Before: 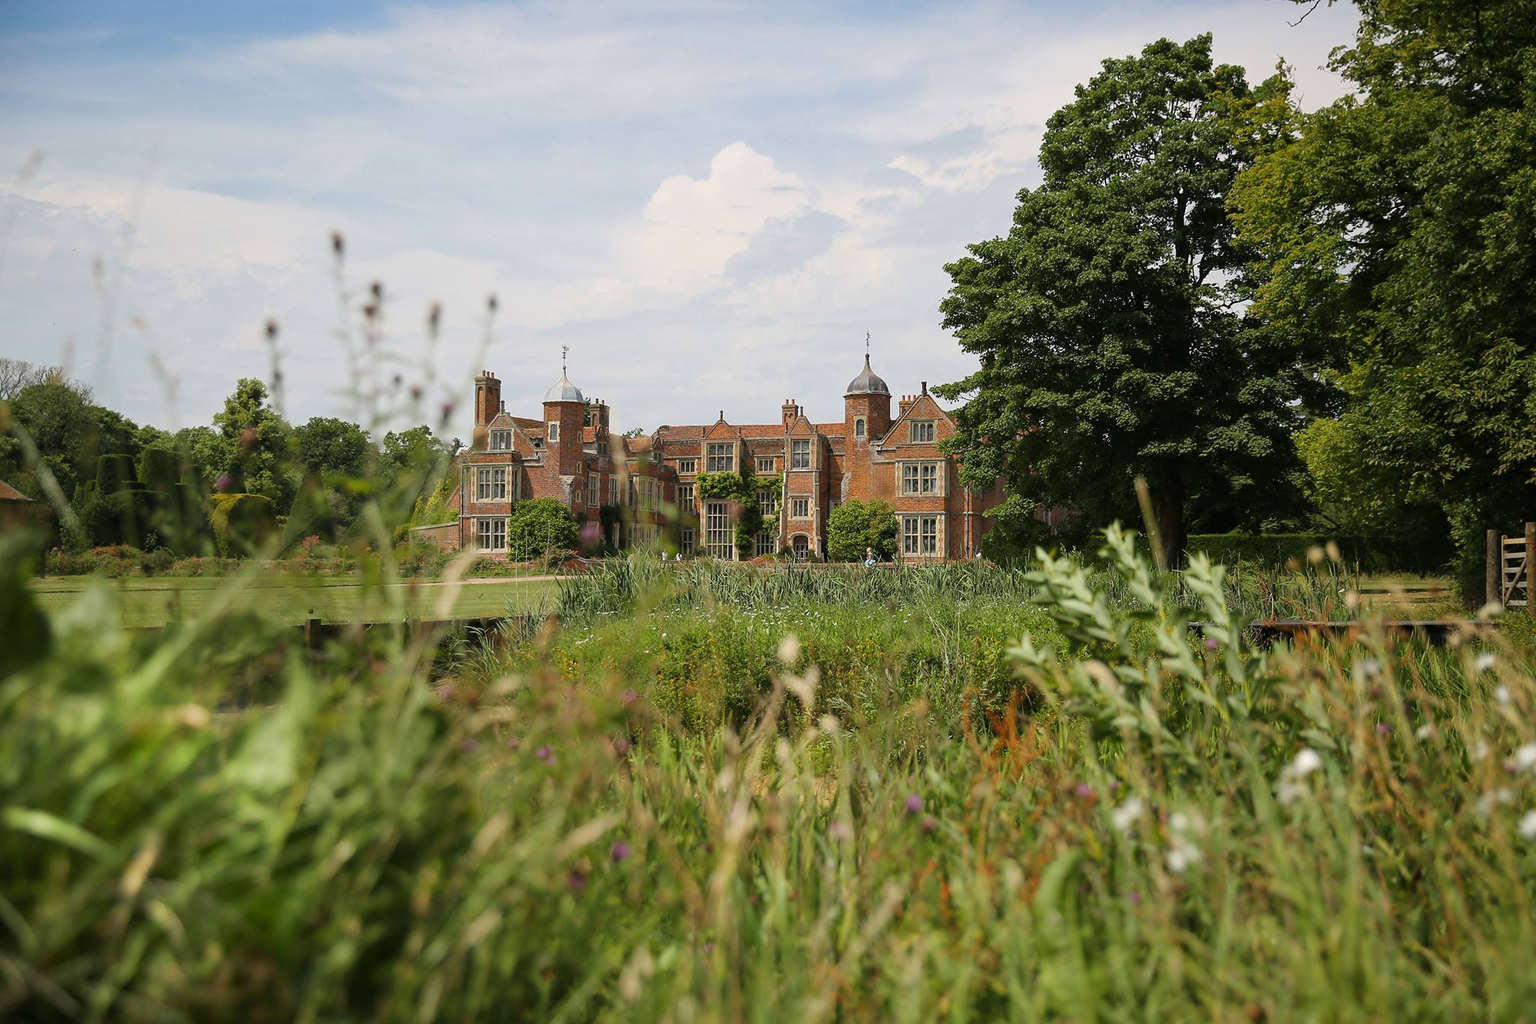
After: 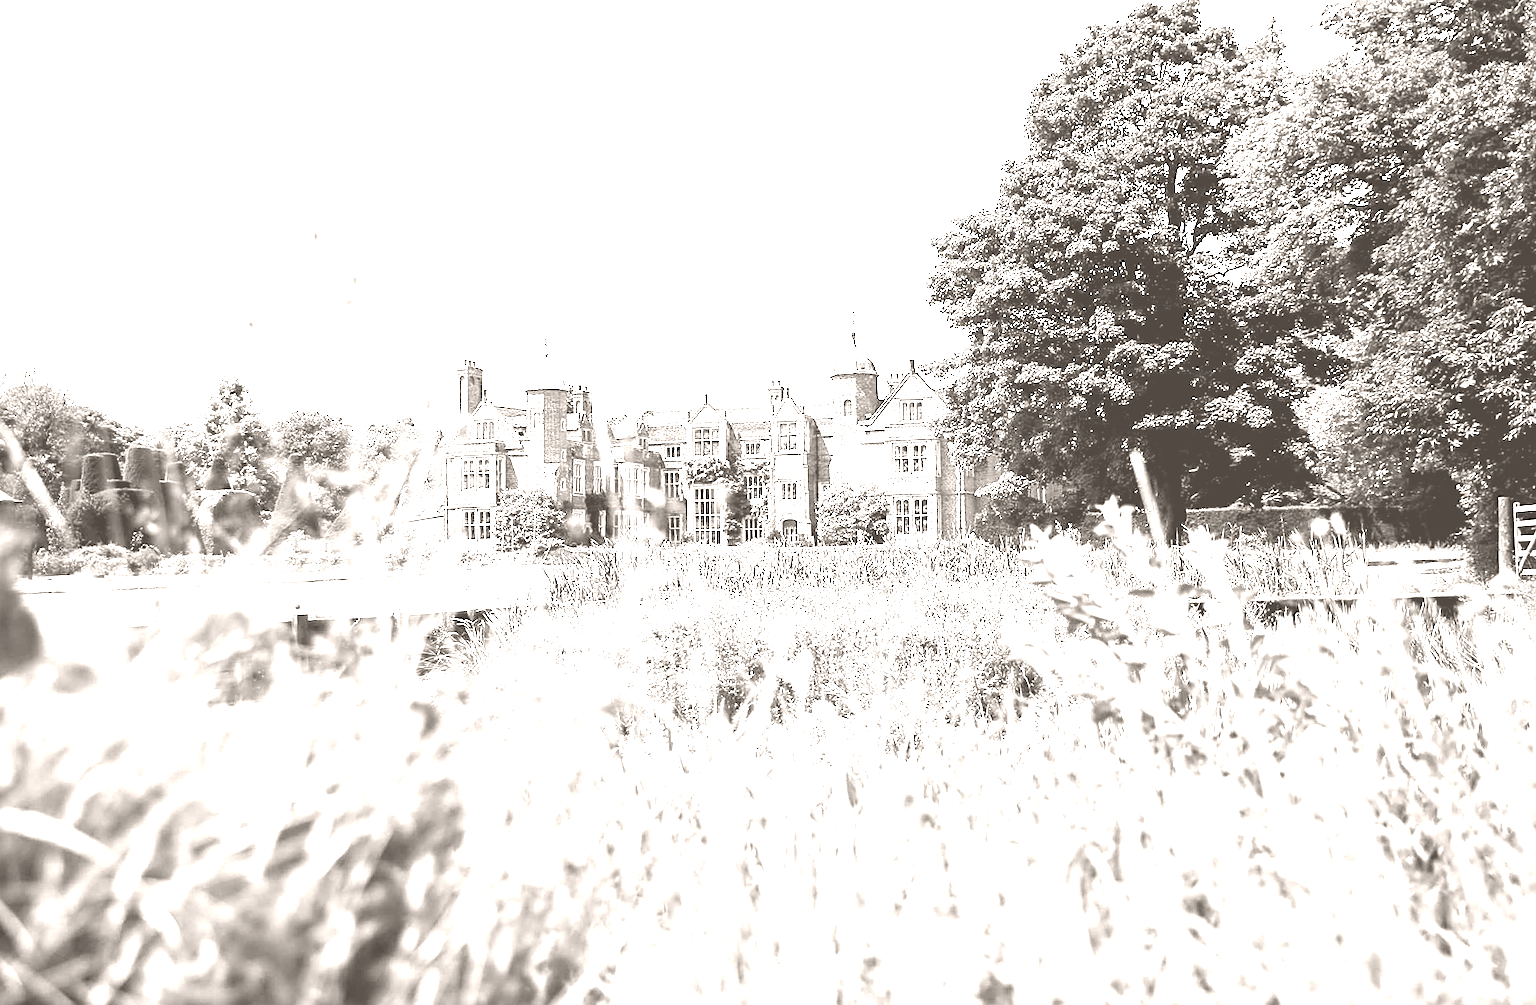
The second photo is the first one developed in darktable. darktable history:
exposure: black level correction 0.005, exposure 2.084 EV, compensate highlight preservation false
sharpen: on, module defaults
tone curve: curves: ch0 [(0, 0) (0.227, 0.17) (0.766, 0.774) (1, 1)]; ch1 [(0, 0) (0.114, 0.127) (0.437, 0.452) (0.498, 0.495) (0.579, 0.576) (1, 1)]; ch2 [(0, 0) (0.233, 0.259) (0.493, 0.492) (0.568, 0.579) (1, 1)], color space Lab, independent channels, preserve colors none
crop and rotate: left 0.126%
rotate and perspective: rotation -1.32°, lens shift (horizontal) -0.031, crop left 0.015, crop right 0.985, crop top 0.047, crop bottom 0.982
color balance: mode lift, gamma, gain (sRGB), lift [1, 0.99, 1.01, 0.992], gamma [1, 1.037, 0.974, 0.963]
colorize: hue 34.49°, saturation 35.33%, source mix 100%, lightness 55%, version 1
